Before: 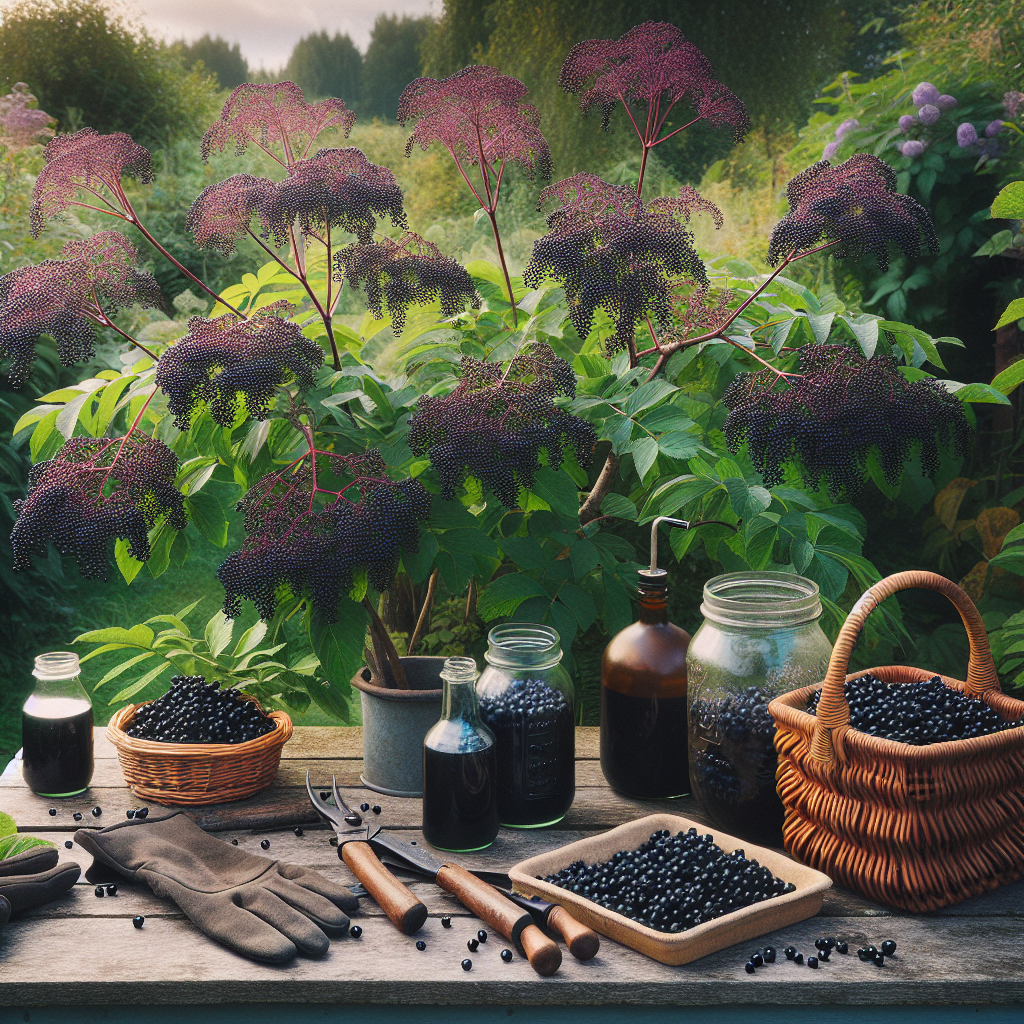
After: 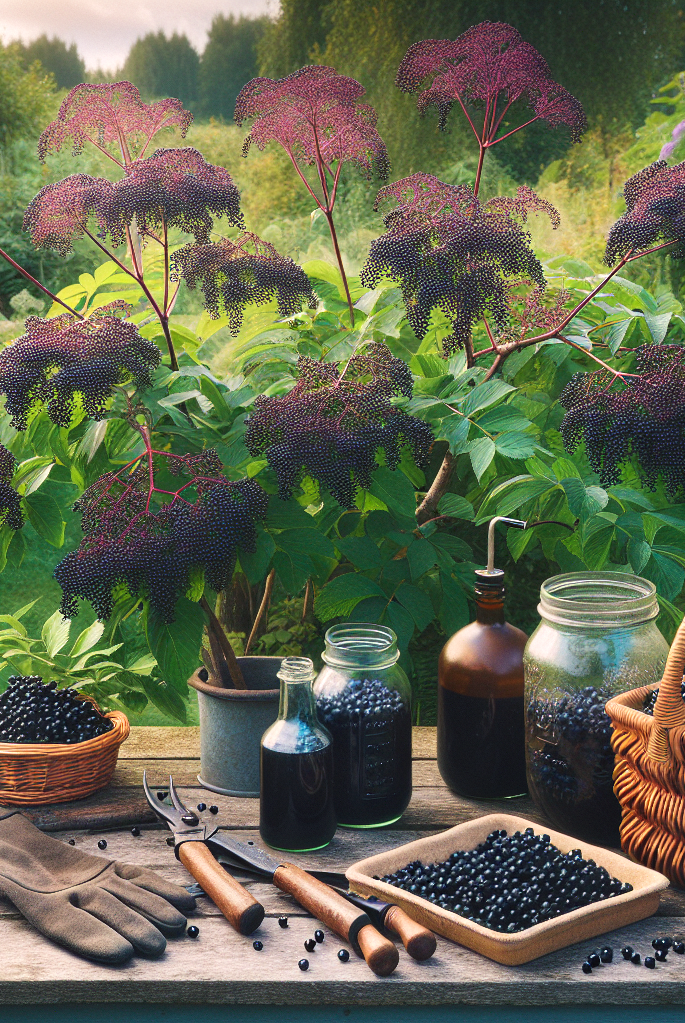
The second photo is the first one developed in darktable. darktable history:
exposure: exposure 0.298 EV, compensate highlight preservation false
velvia: on, module defaults
crop and rotate: left 15.989%, right 17.052%
